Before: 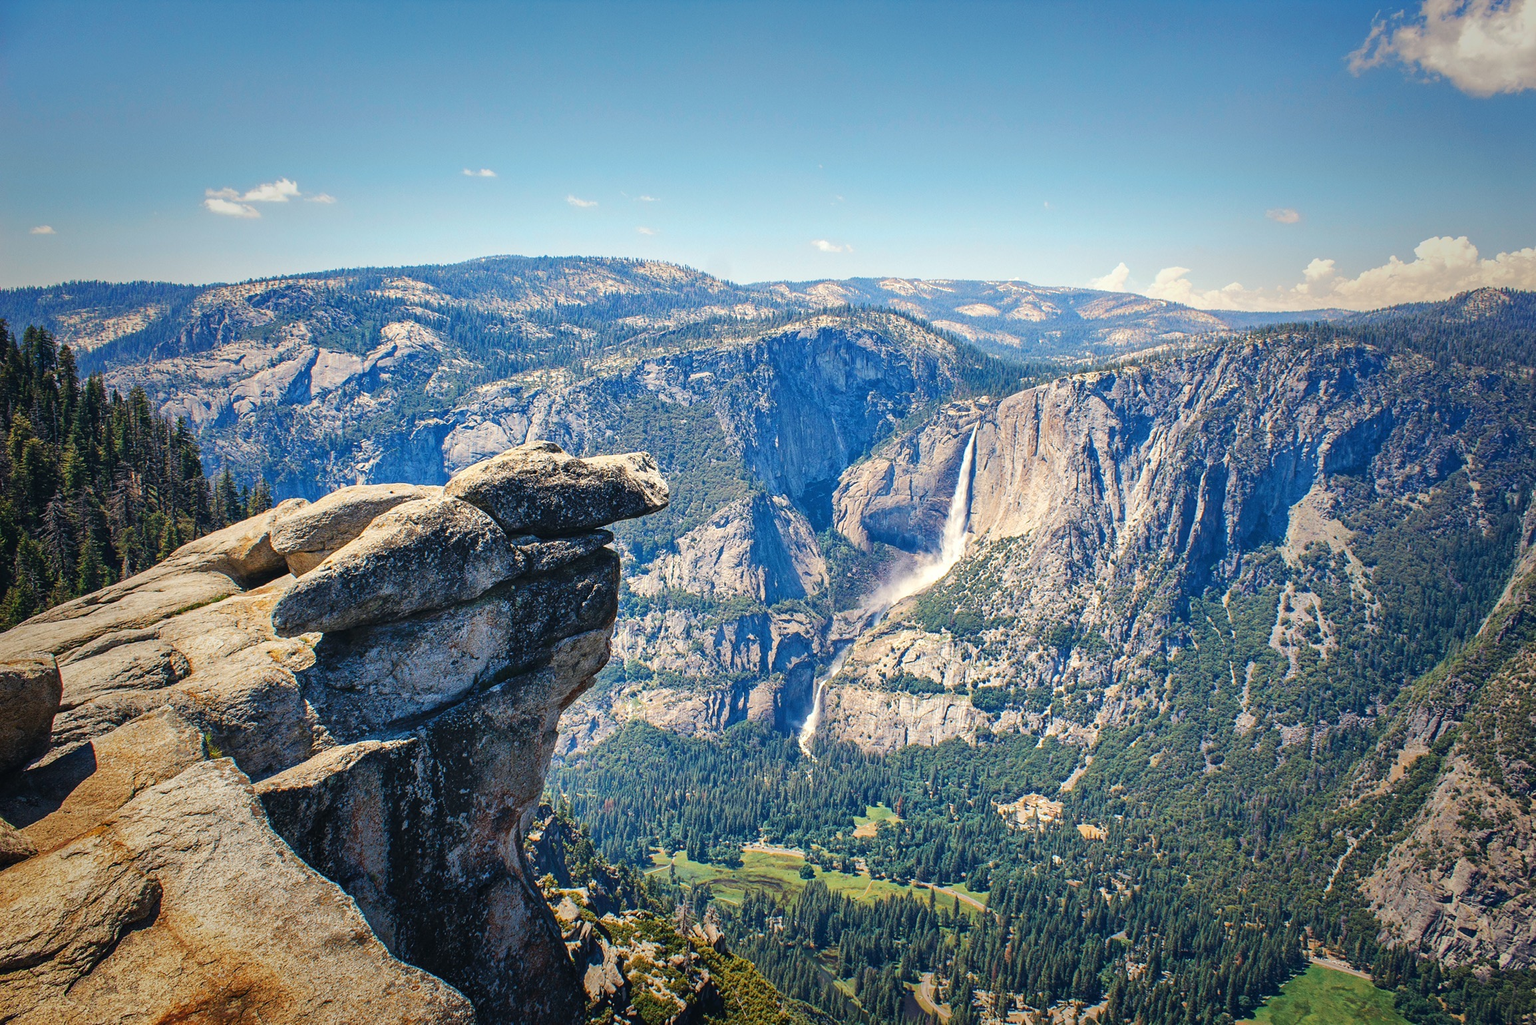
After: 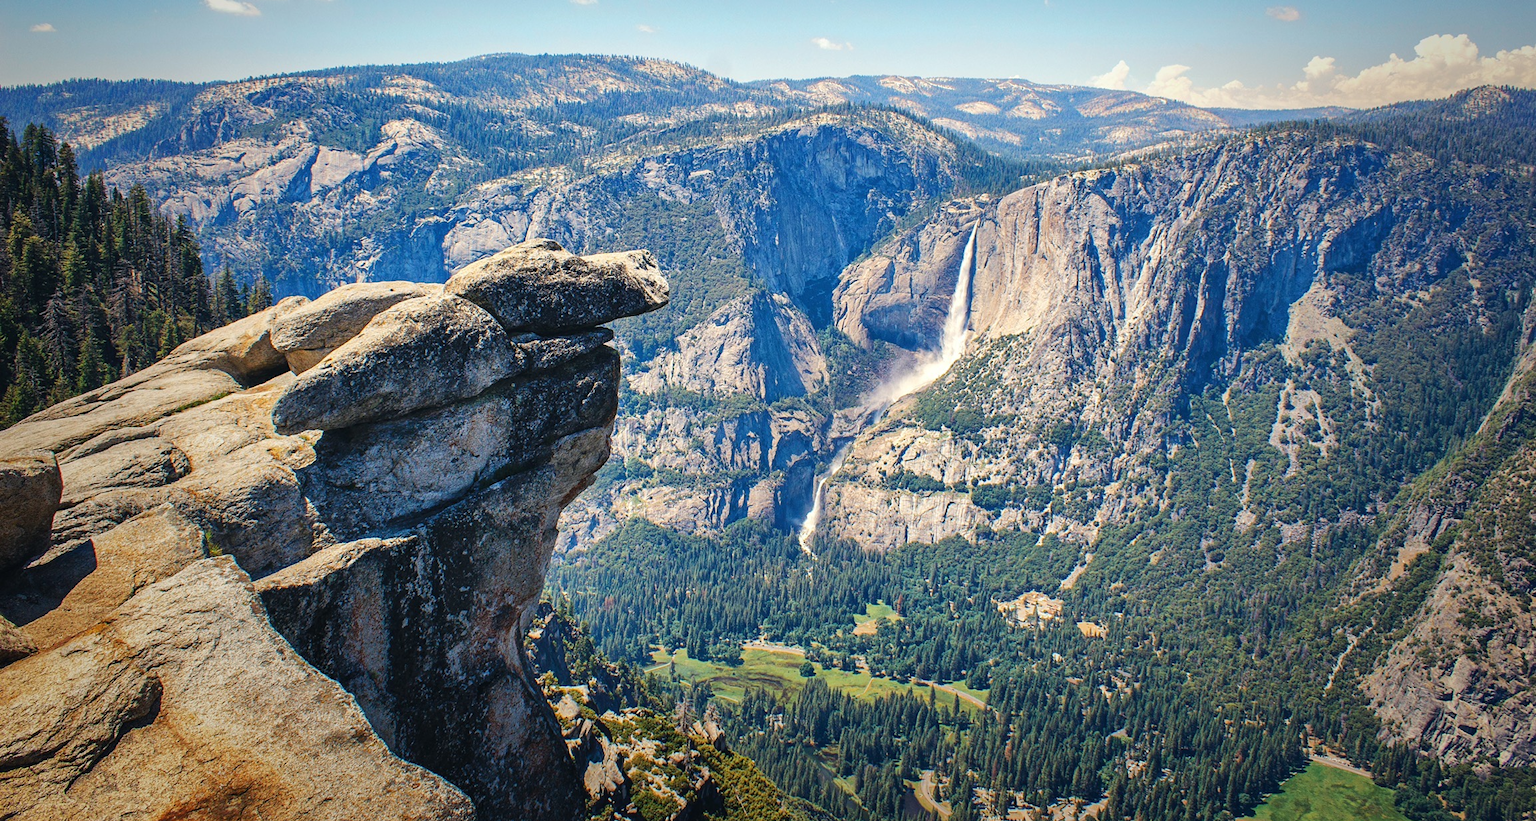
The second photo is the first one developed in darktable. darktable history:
crop and rotate: top 19.749%
